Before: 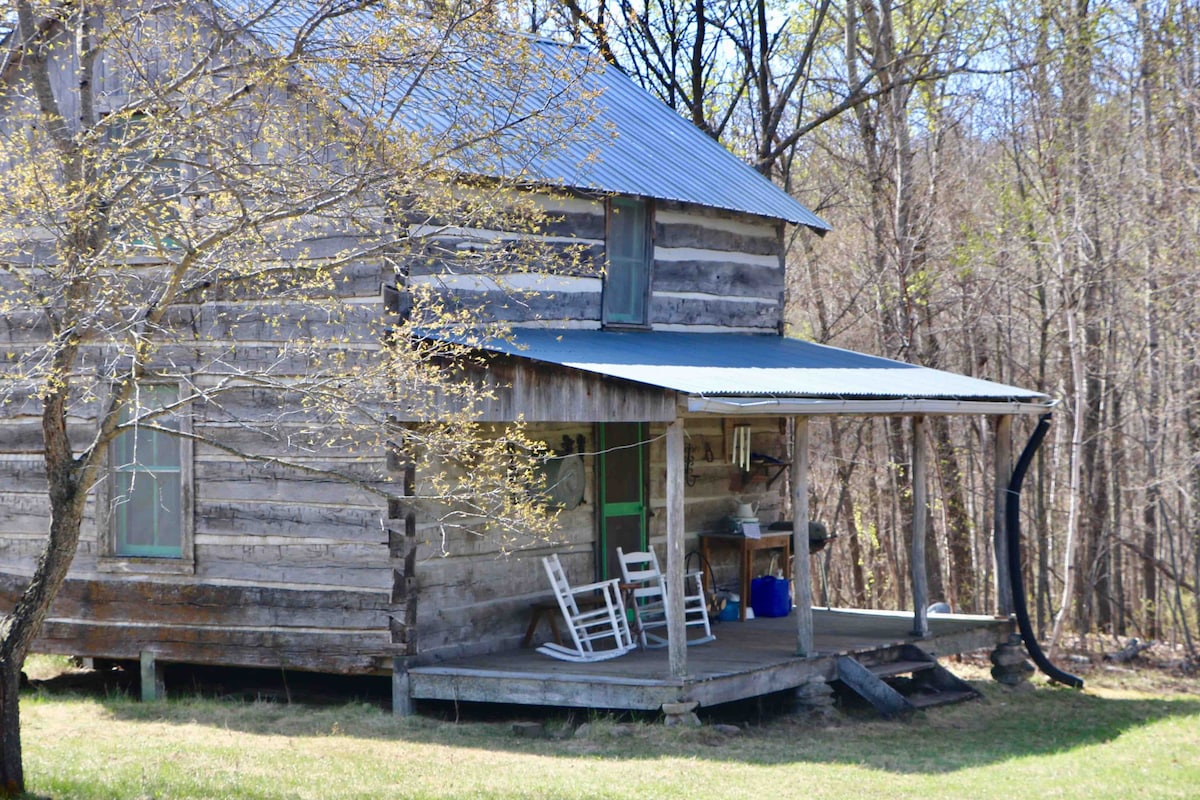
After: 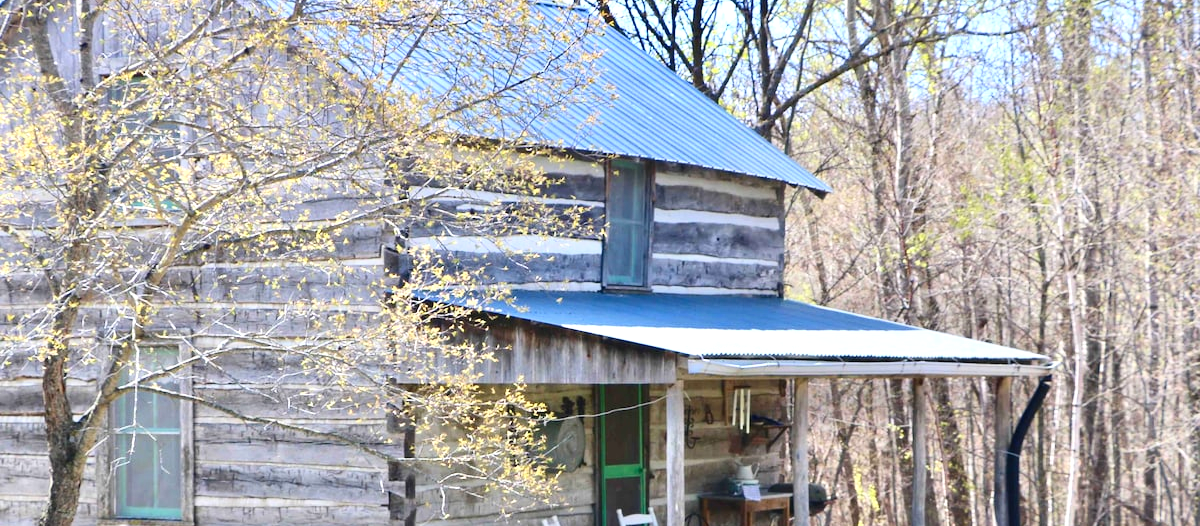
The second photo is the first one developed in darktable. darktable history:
shadows and highlights: radius 45.46, white point adjustment 6.55, compress 79.54%, soften with gaussian
contrast brightness saturation: contrast 0.2, brightness 0.158, saturation 0.226
crop and rotate: top 4.758%, bottom 29.413%
